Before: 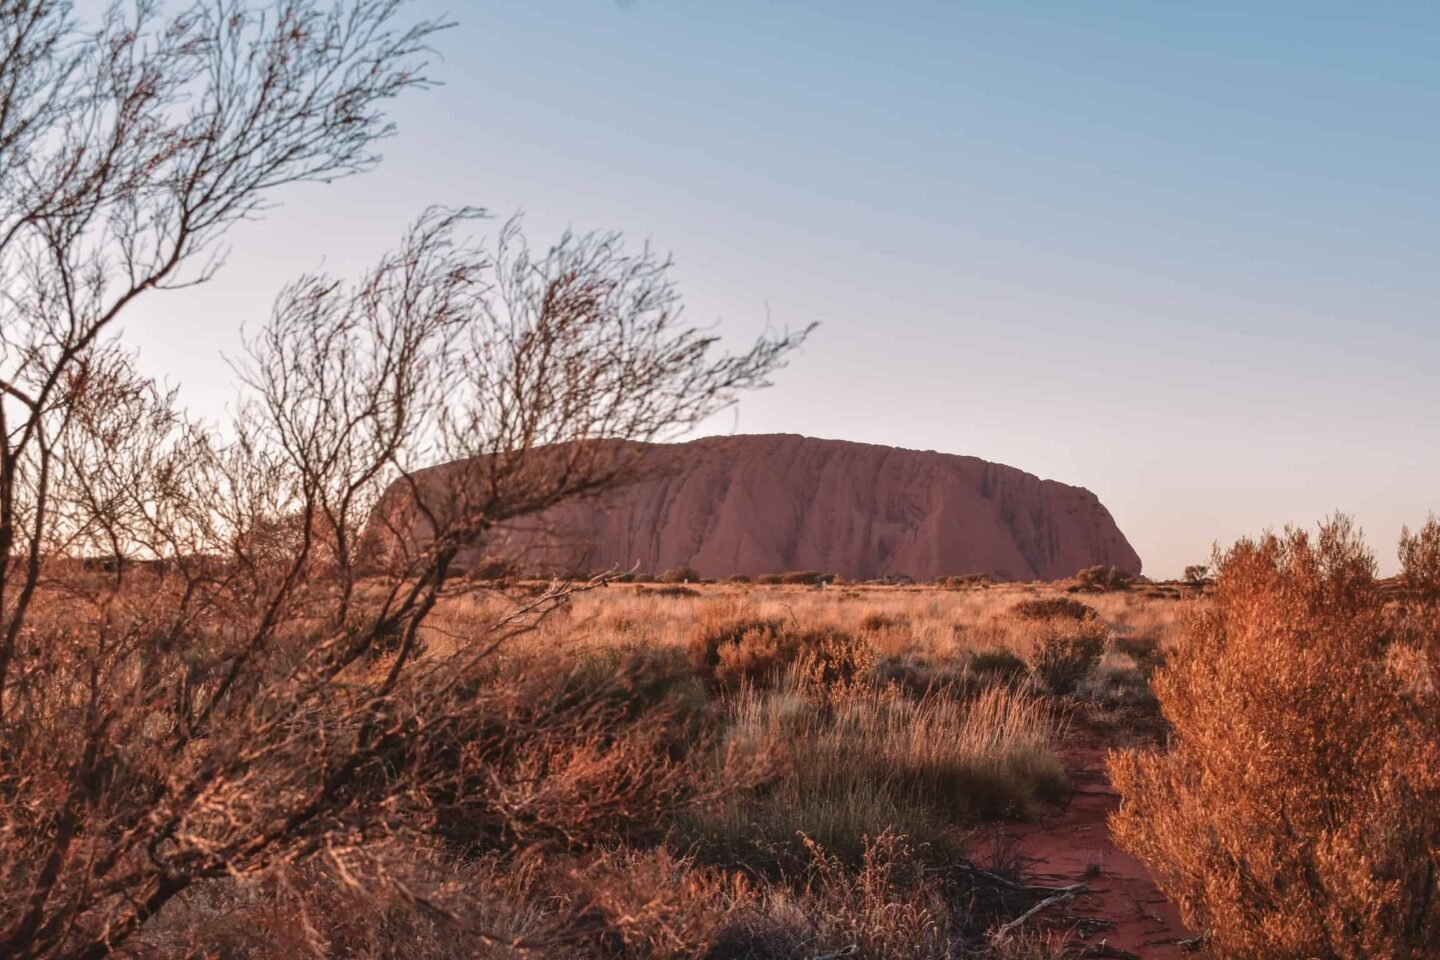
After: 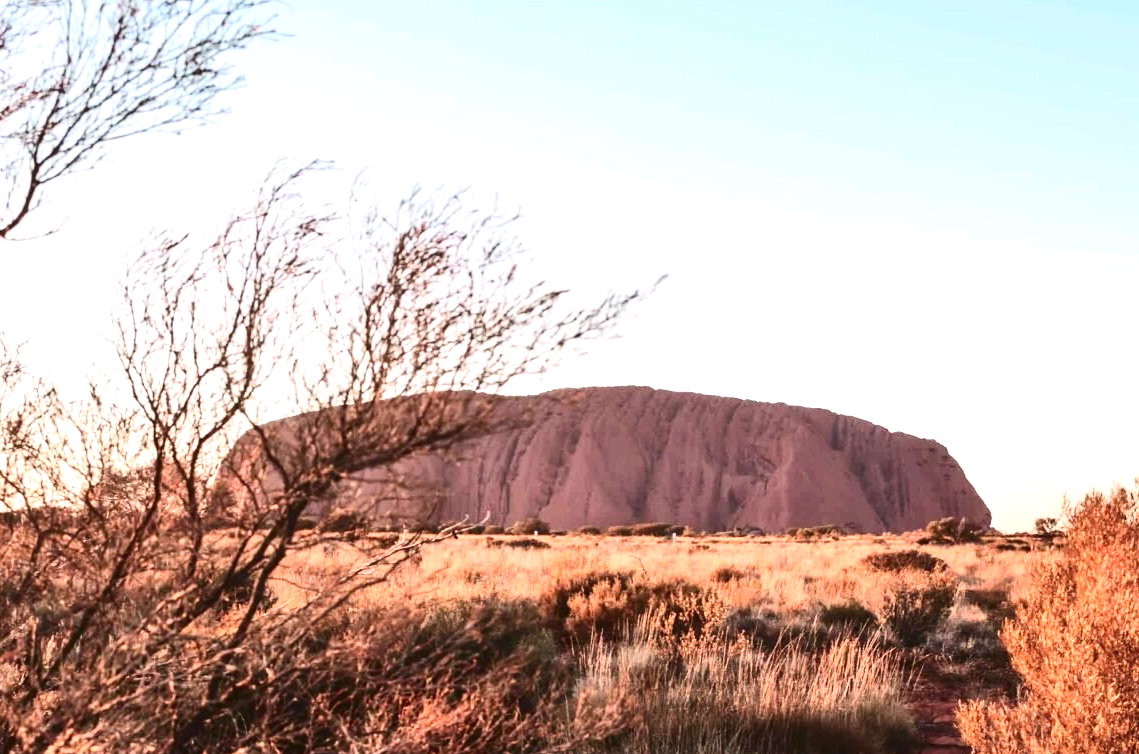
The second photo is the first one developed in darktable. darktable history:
contrast brightness saturation: contrast 0.292
tone equalizer: edges refinement/feathering 500, mask exposure compensation -1.57 EV, preserve details no
crop and rotate: left 10.427%, top 5.022%, right 10.455%, bottom 16.355%
exposure: exposure 1 EV, compensate exposure bias true, compensate highlight preservation false
